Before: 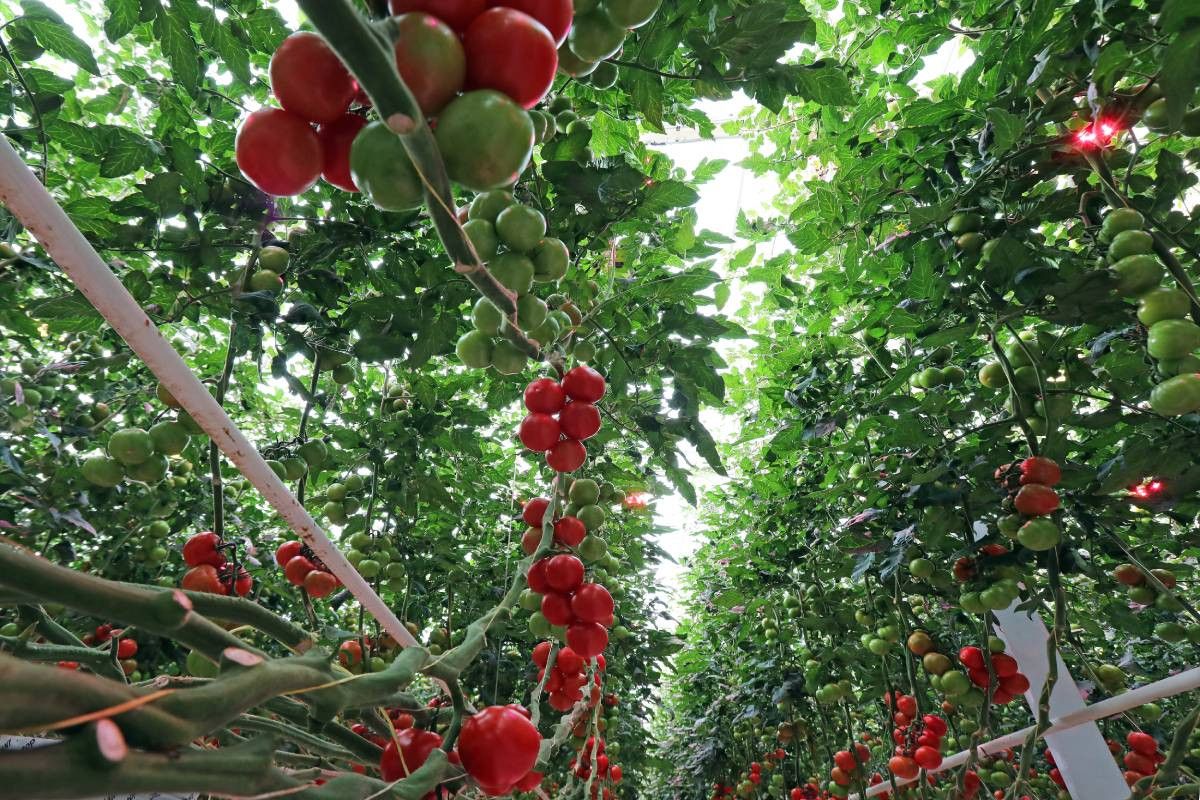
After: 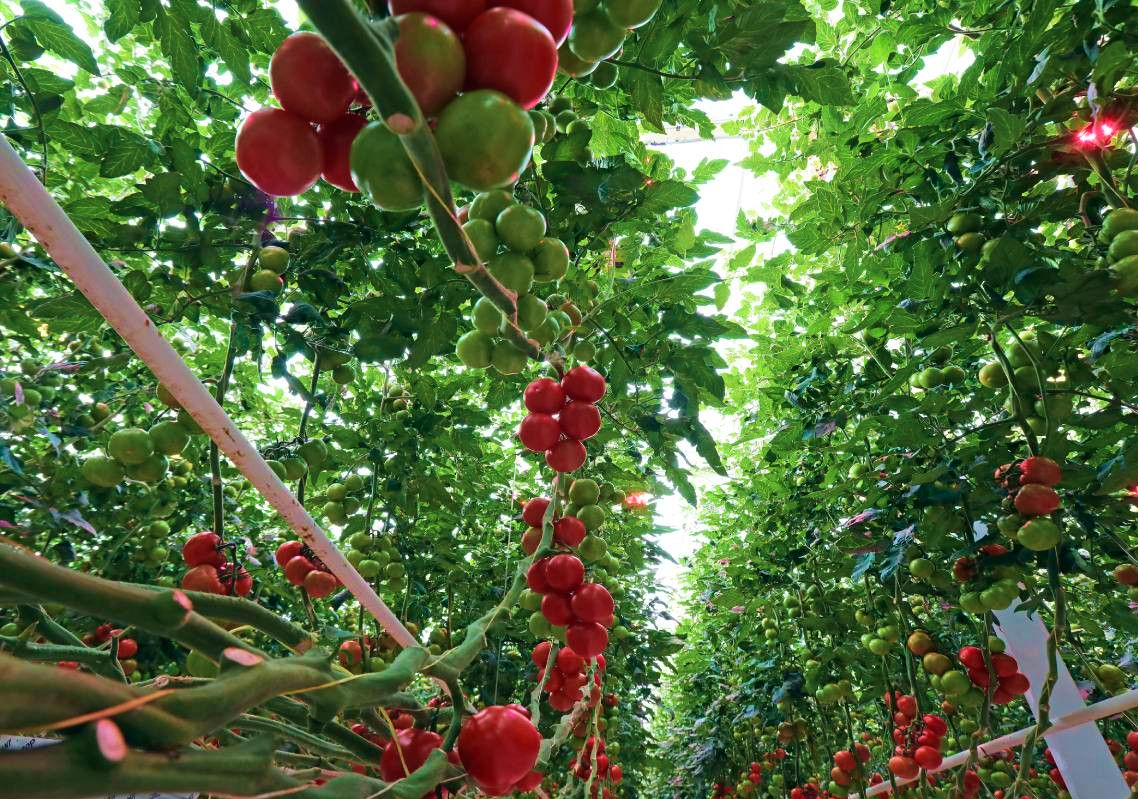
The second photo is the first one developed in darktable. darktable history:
velvia: strength 75%
crop and rotate: right 5.167%
